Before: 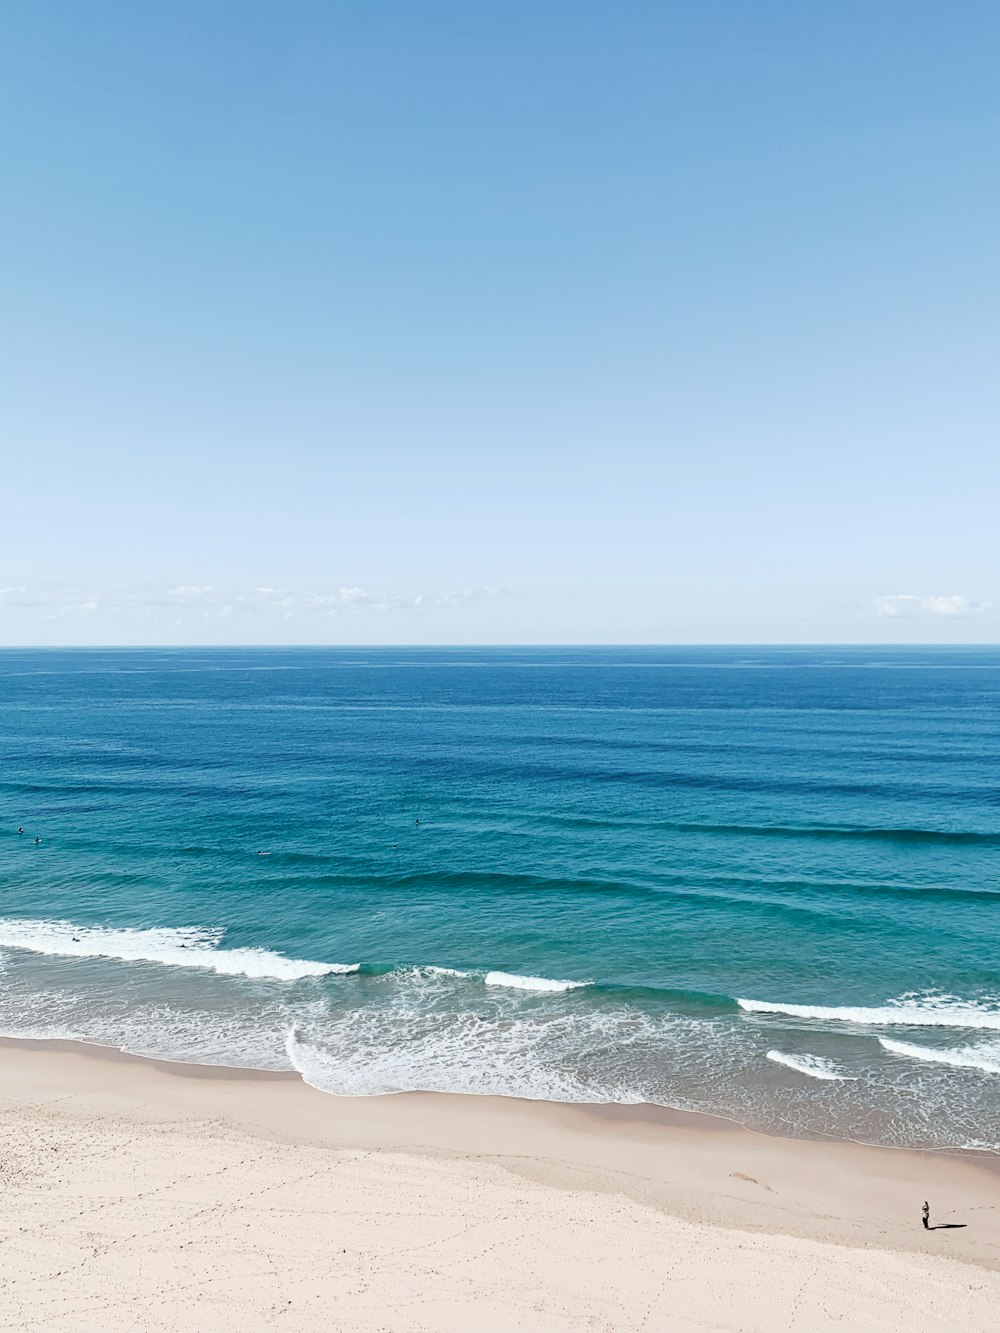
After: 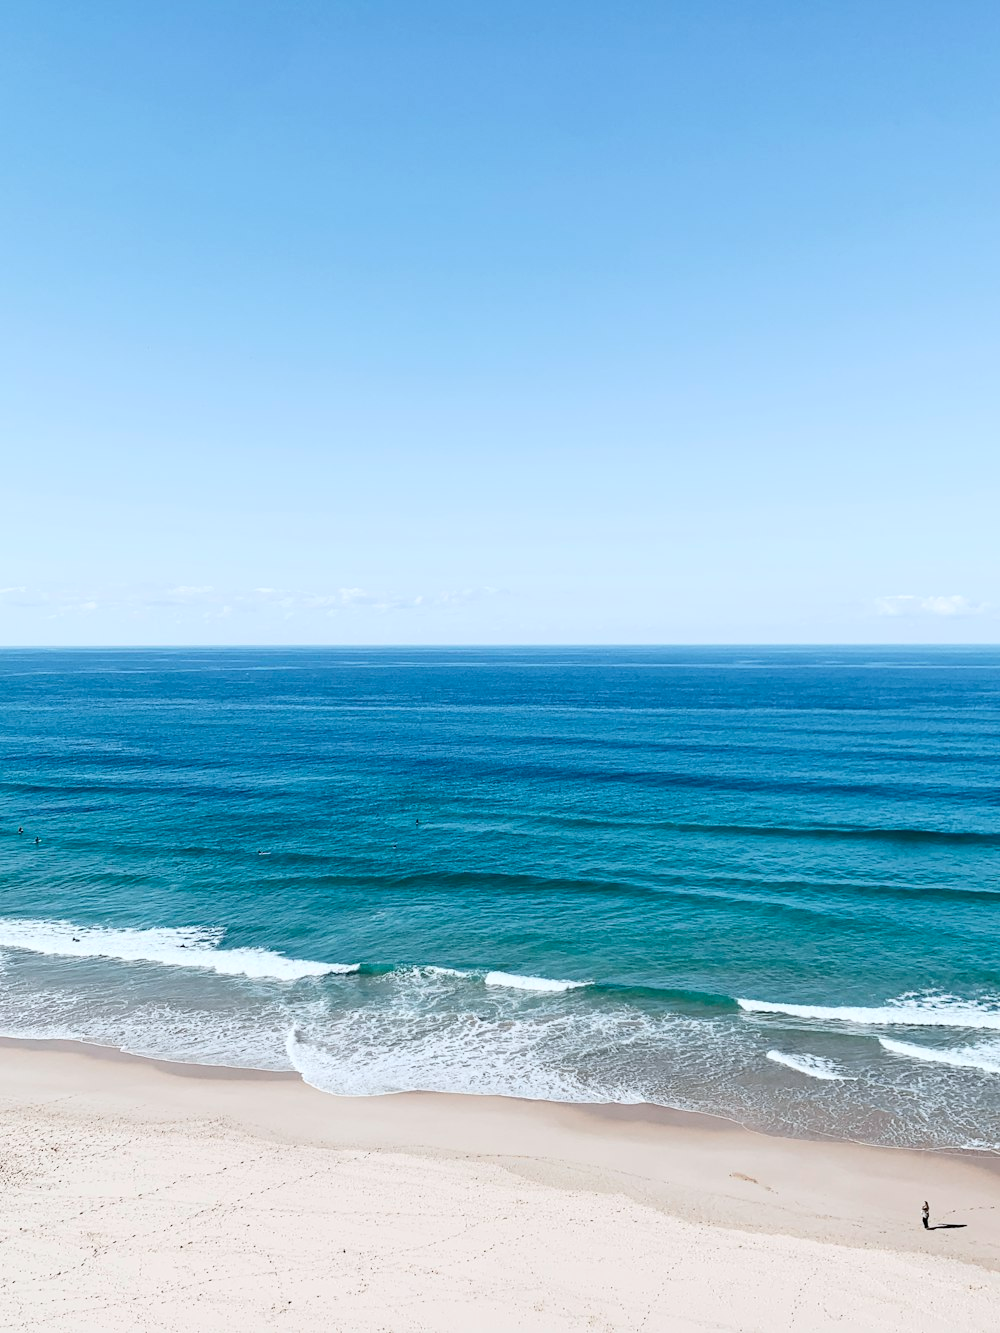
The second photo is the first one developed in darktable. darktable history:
contrast brightness saturation: contrast 0.147, brightness -0.008, saturation 0.099
color calibration: x 0.354, y 0.368, temperature 4725.39 K
